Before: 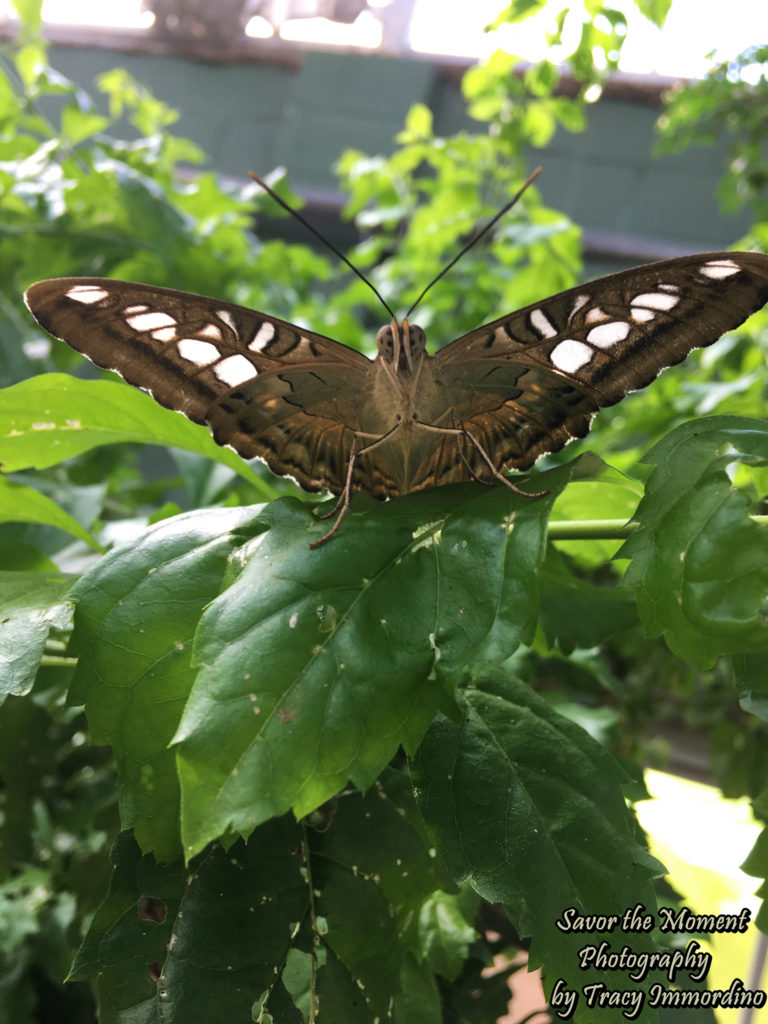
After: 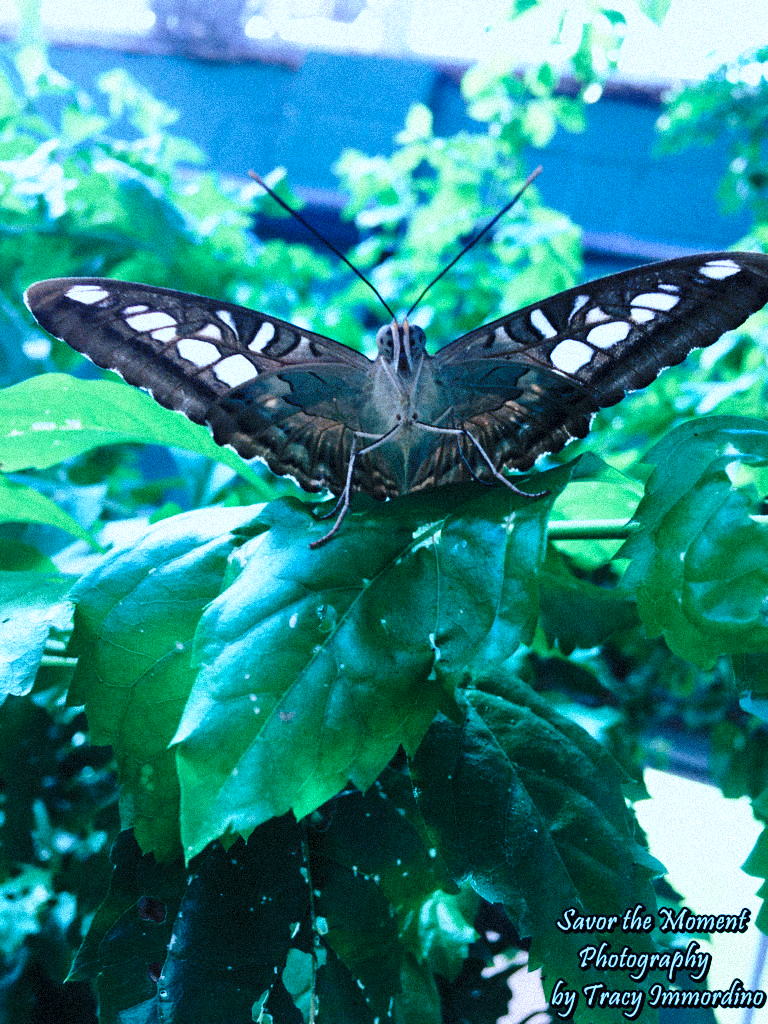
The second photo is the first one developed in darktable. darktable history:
color calibration: illuminant as shot in camera, x 0.462, y 0.419, temperature 2651.64 K
grain: coarseness 9.38 ISO, strength 34.99%, mid-tones bias 0%
base curve: curves: ch0 [(0, 0) (0.04, 0.03) (0.133, 0.232) (0.448, 0.748) (0.843, 0.968) (1, 1)], preserve colors none
